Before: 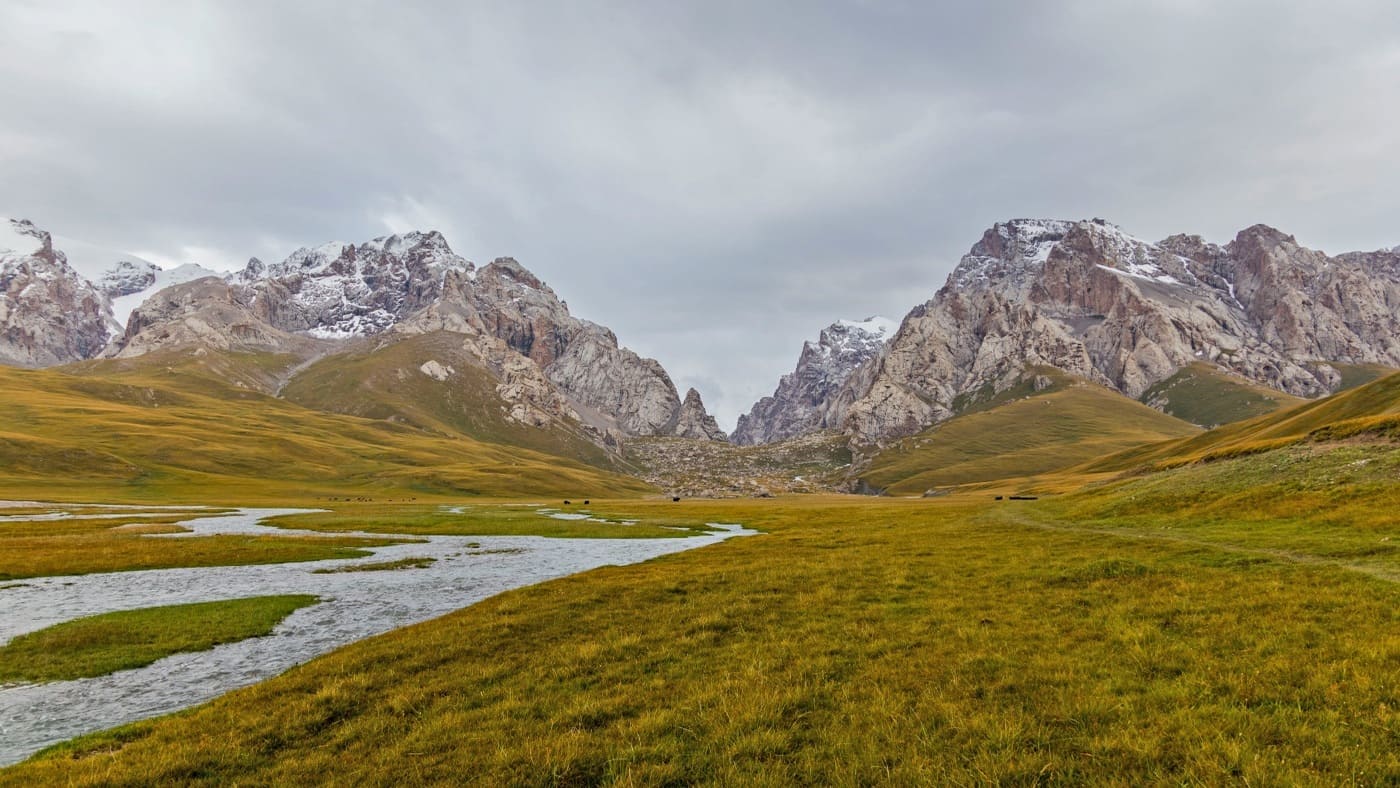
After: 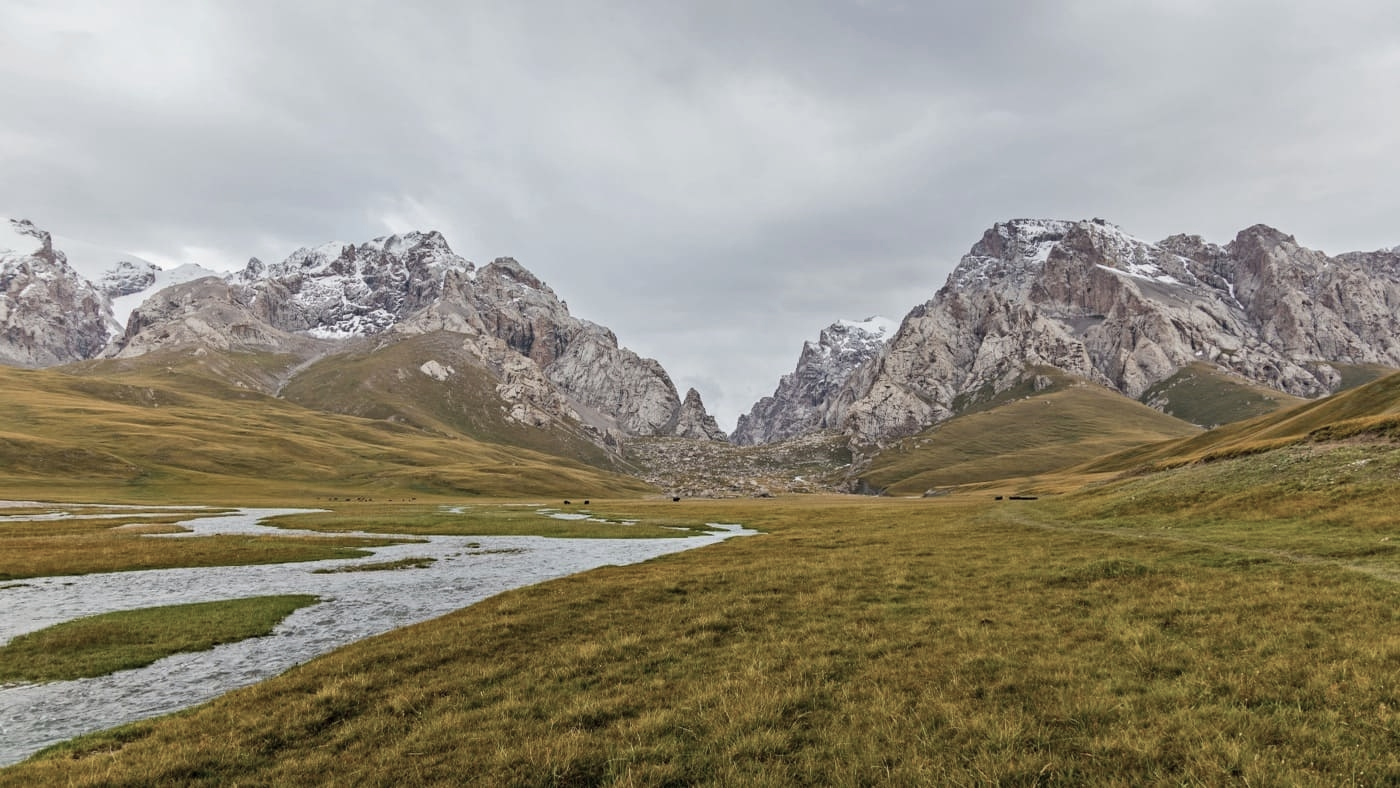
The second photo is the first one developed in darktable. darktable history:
contrast brightness saturation: contrast 0.103, saturation -0.354
